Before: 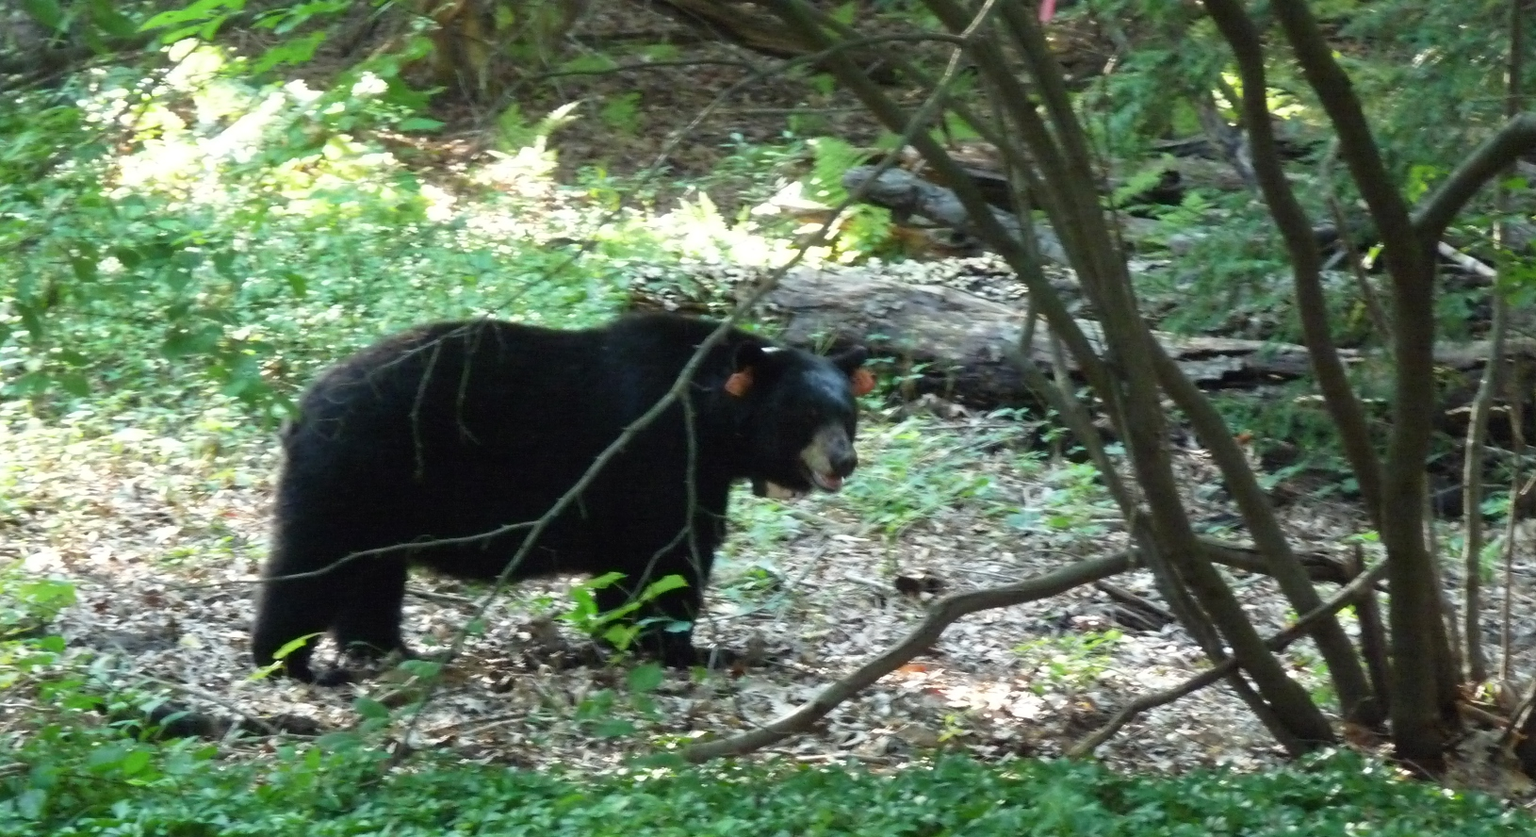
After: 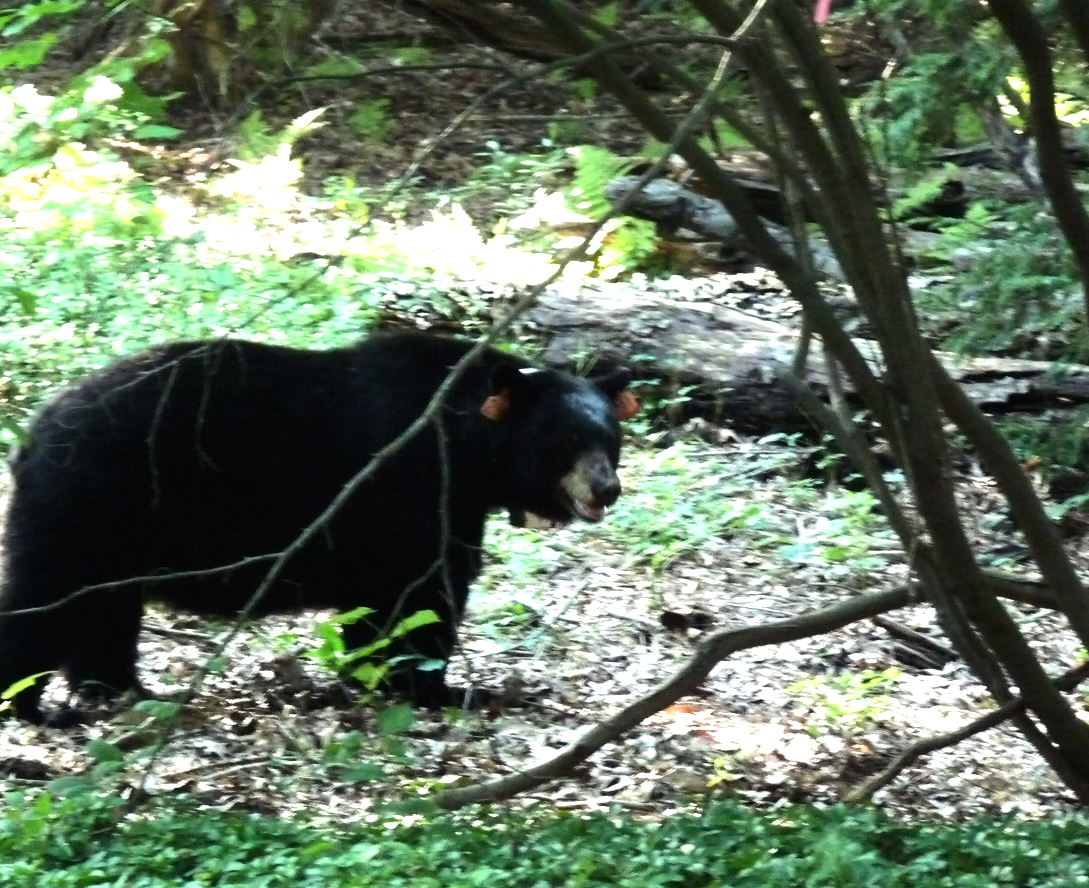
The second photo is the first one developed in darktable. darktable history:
tone equalizer: -8 EV -1.08 EV, -7 EV -1.01 EV, -6 EV -0.867 EV, -5 EV -0.578 EV, -3 EV 0.578 EV, -2 EV 0.867 EV, -1 EV 1.01 EV, +0 EV 1.08 EV, edges refinement/feathering 500, mask exposure compensation -1.57 EV, preserve details no
crop and rotate: left 17.732%, right 15.423%
